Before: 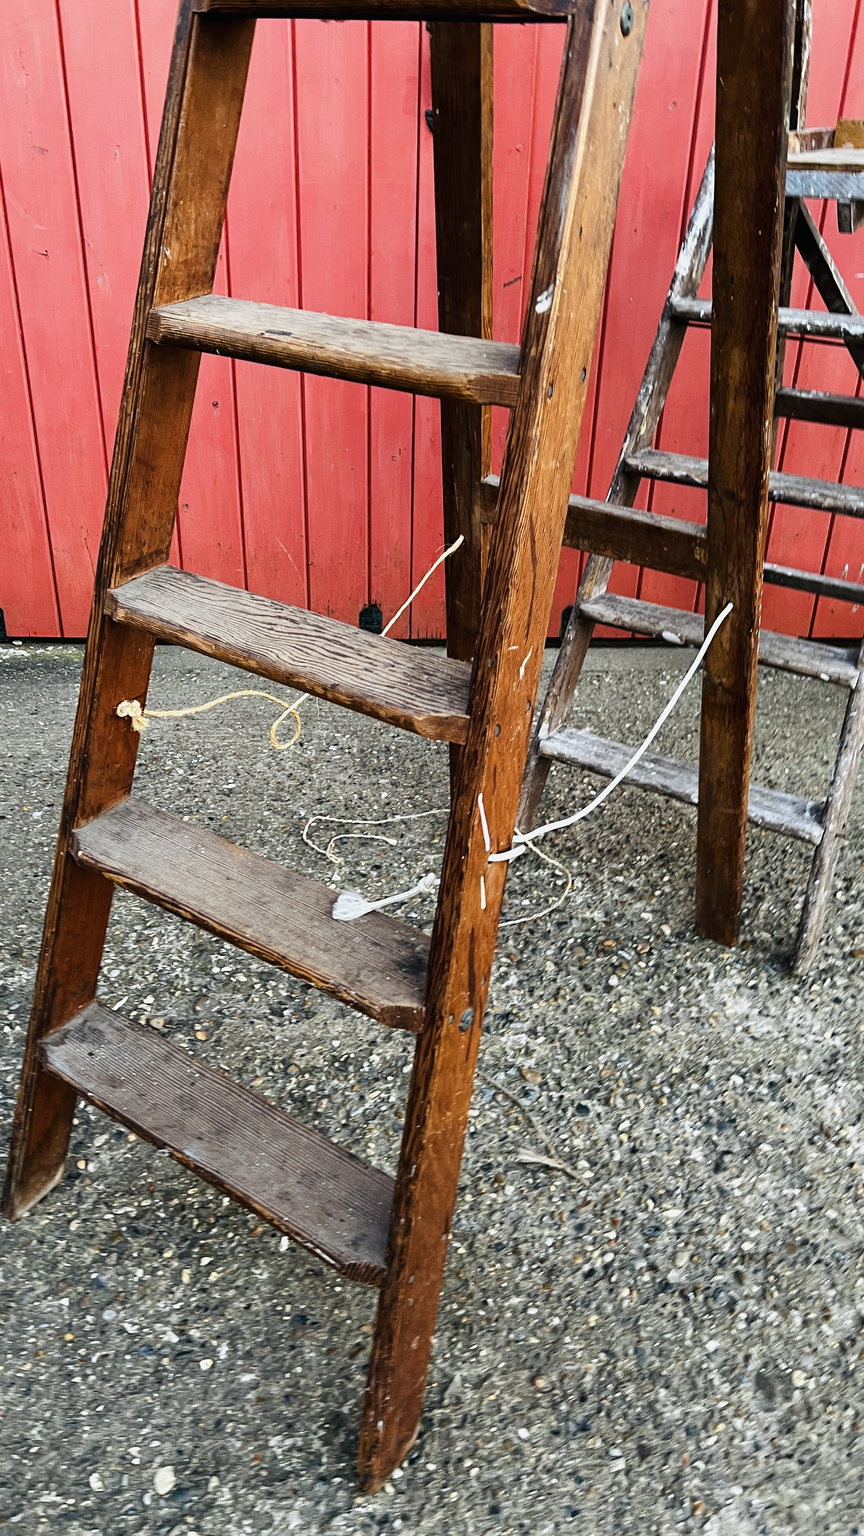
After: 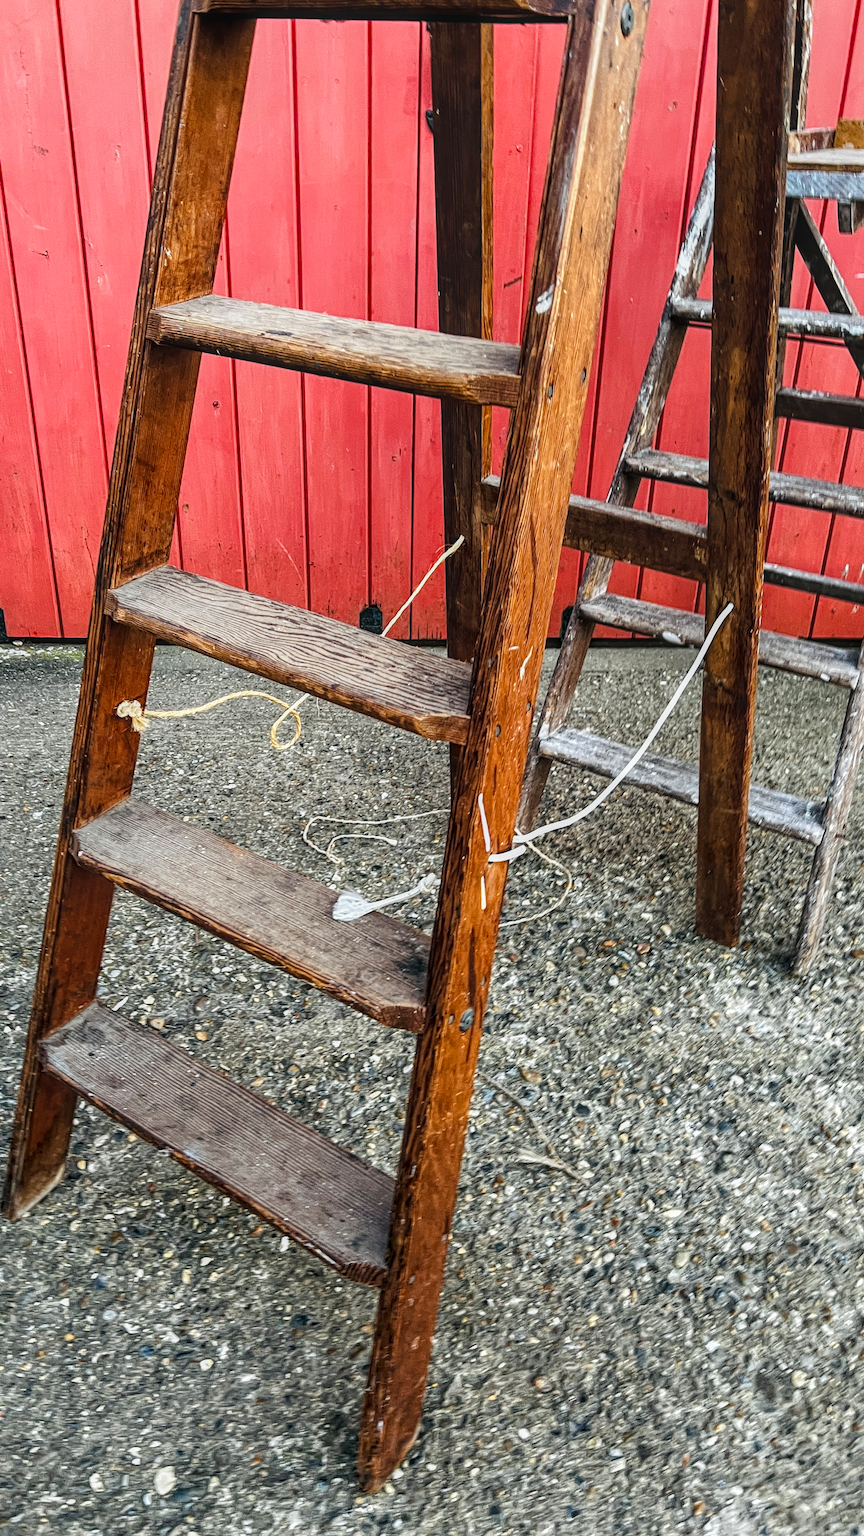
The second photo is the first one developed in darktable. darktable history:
local contrast: highlights 75%, shadows 55%, detail 176%, midtone range 0.211
